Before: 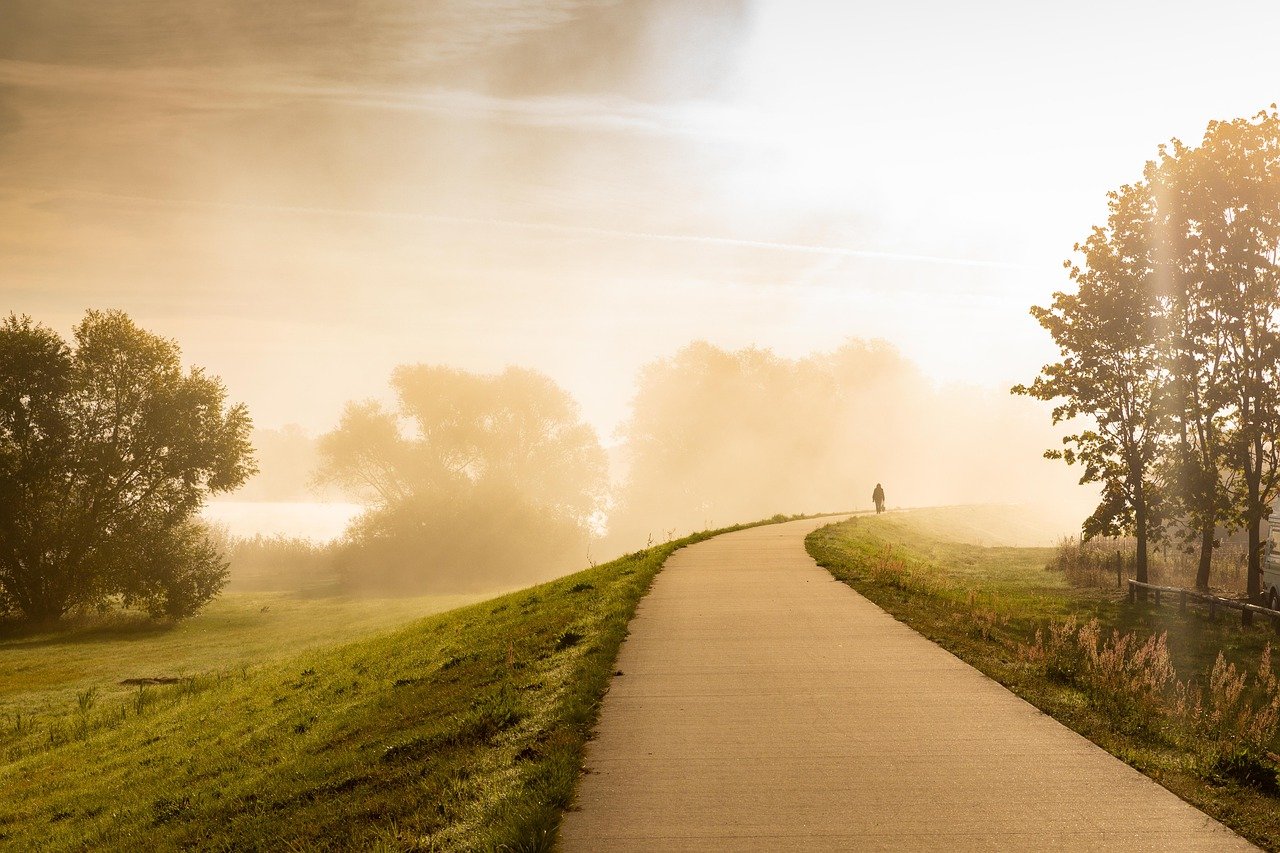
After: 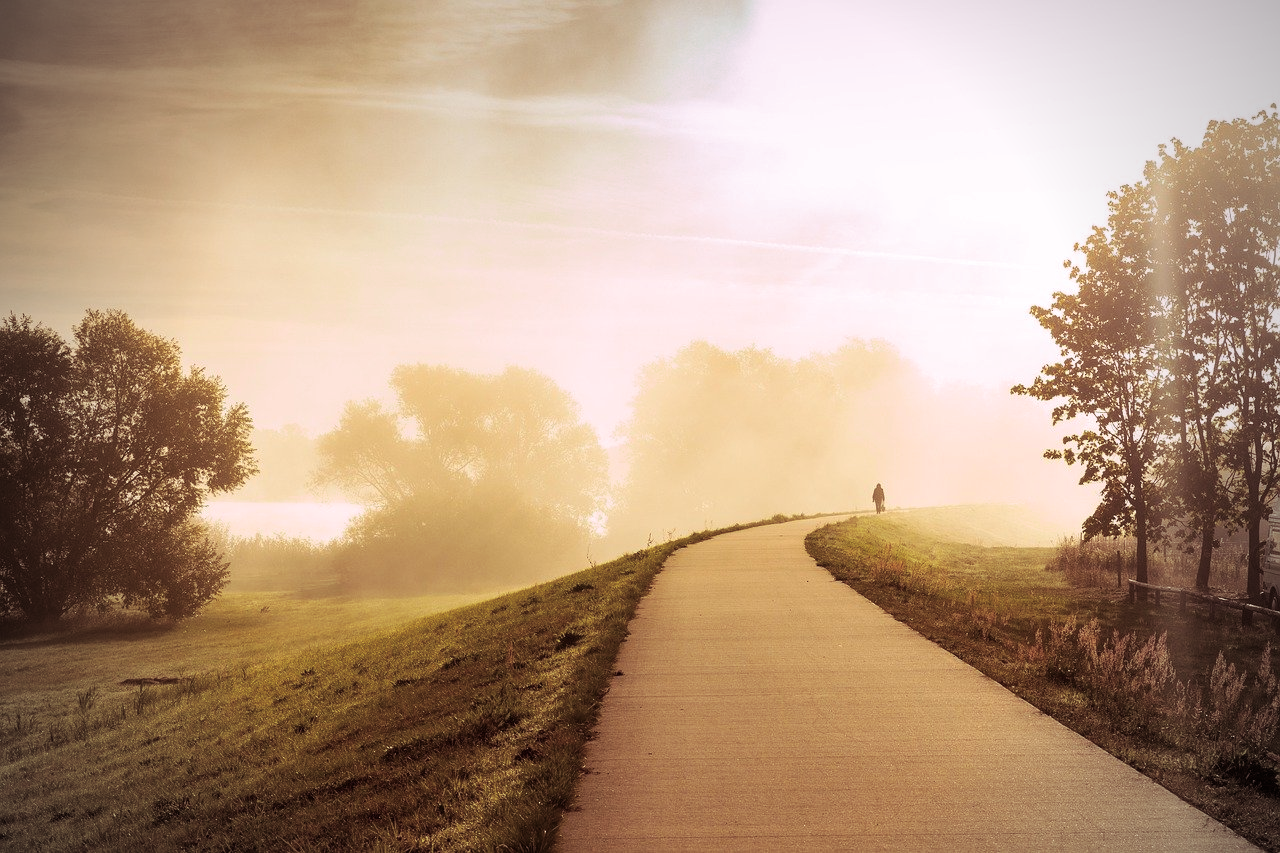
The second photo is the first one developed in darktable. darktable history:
split-toning: highlights › hue 298.8°, highlights › saturation 0.73, compress 41.76%
vignetting: fall-off start 71.74%
